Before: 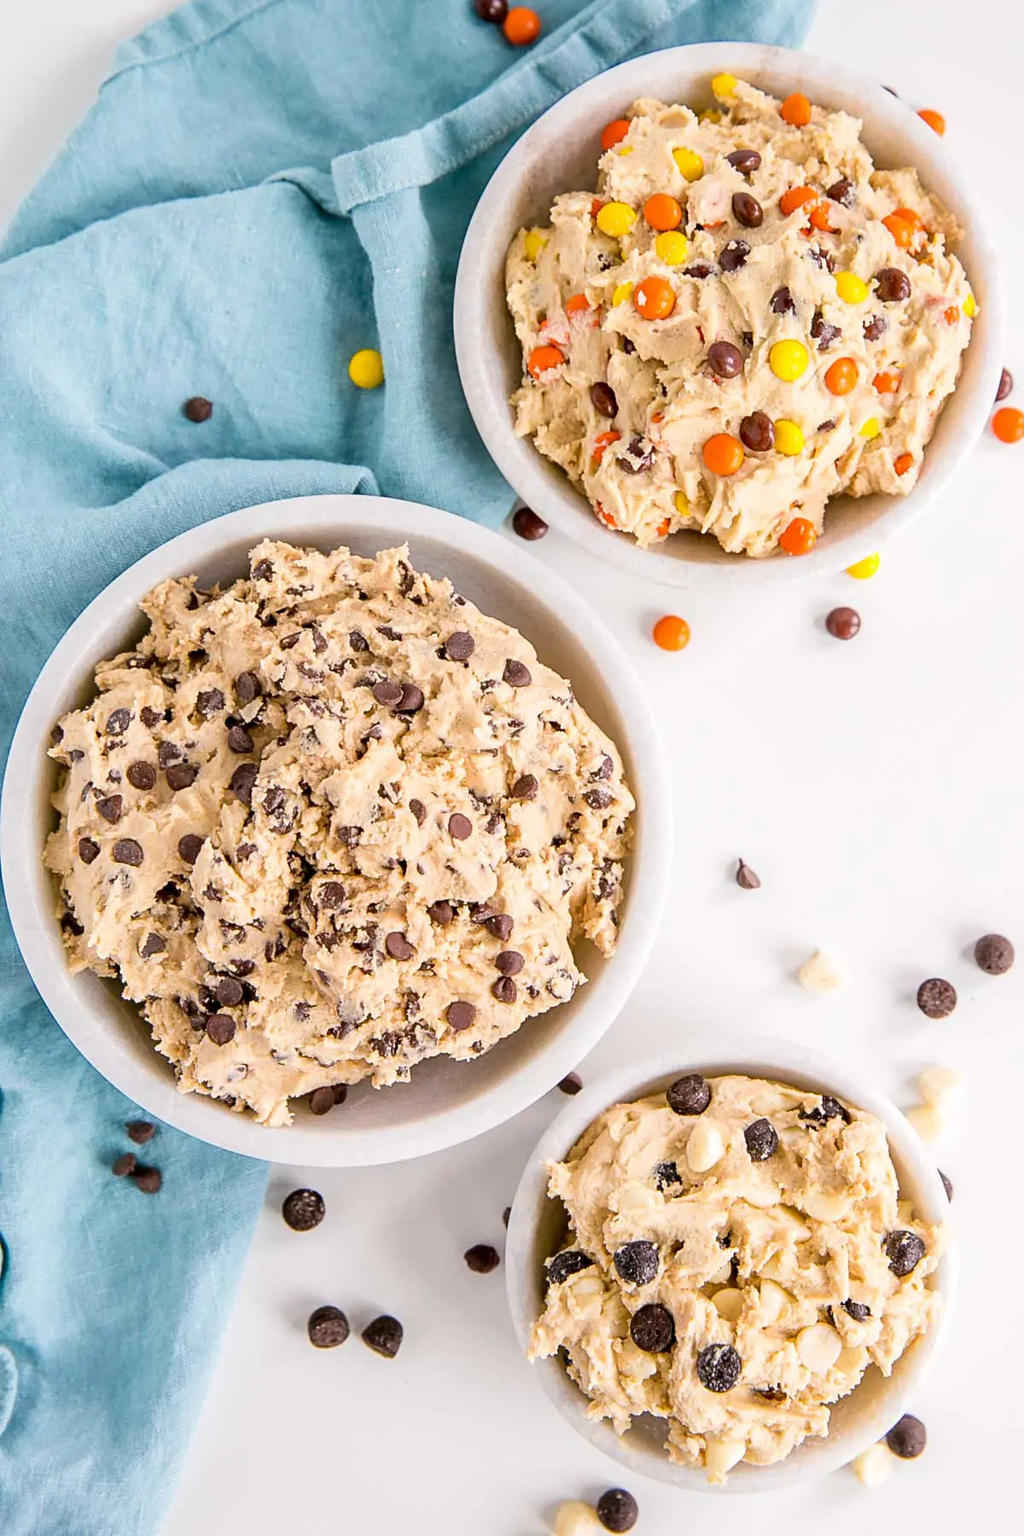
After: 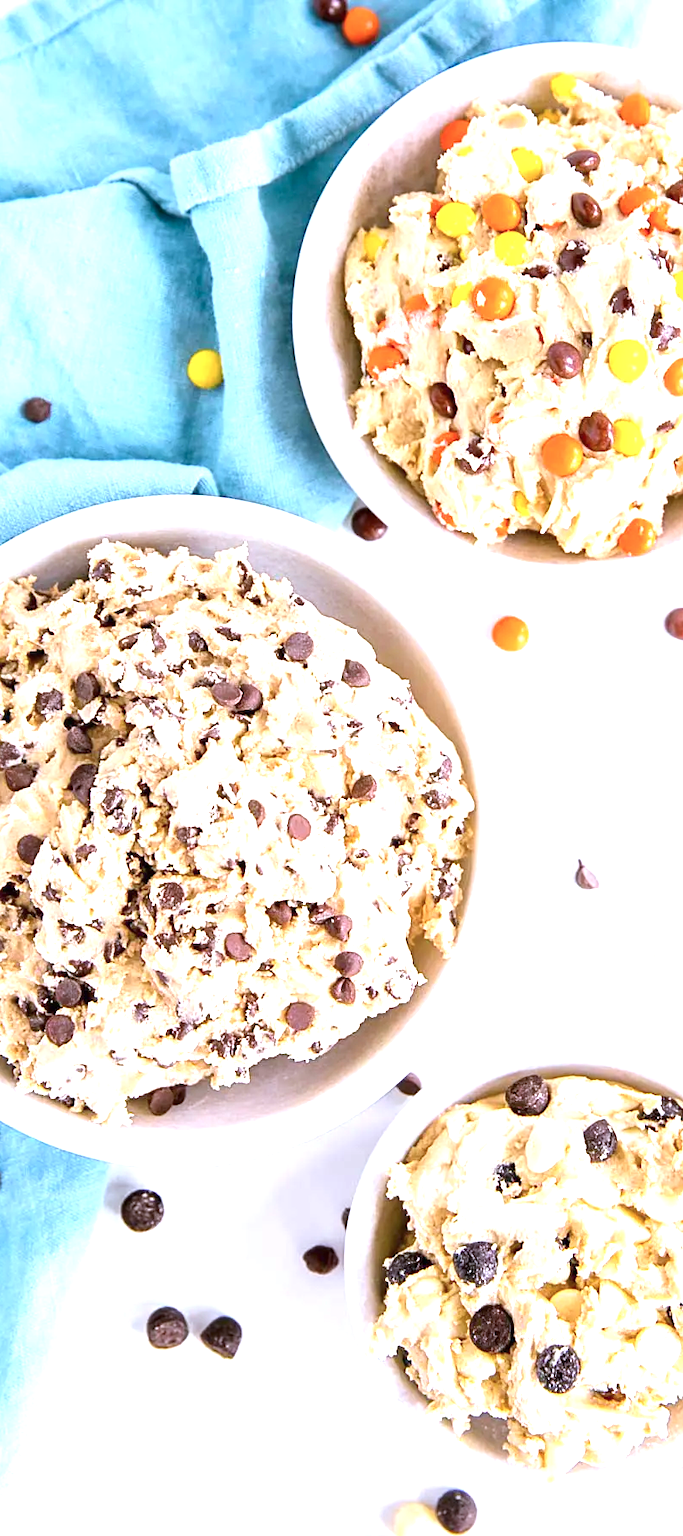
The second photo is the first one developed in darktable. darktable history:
crop and rotate: left 15.754%, right 17.579%
exposure: black level correction 0, exposure 1 EV, compensate exposure bias true, compensate highlight preservation false
color calibration: illuminant as shot in camera, x 0.37, y 0.382, temperature 4313.32 K
